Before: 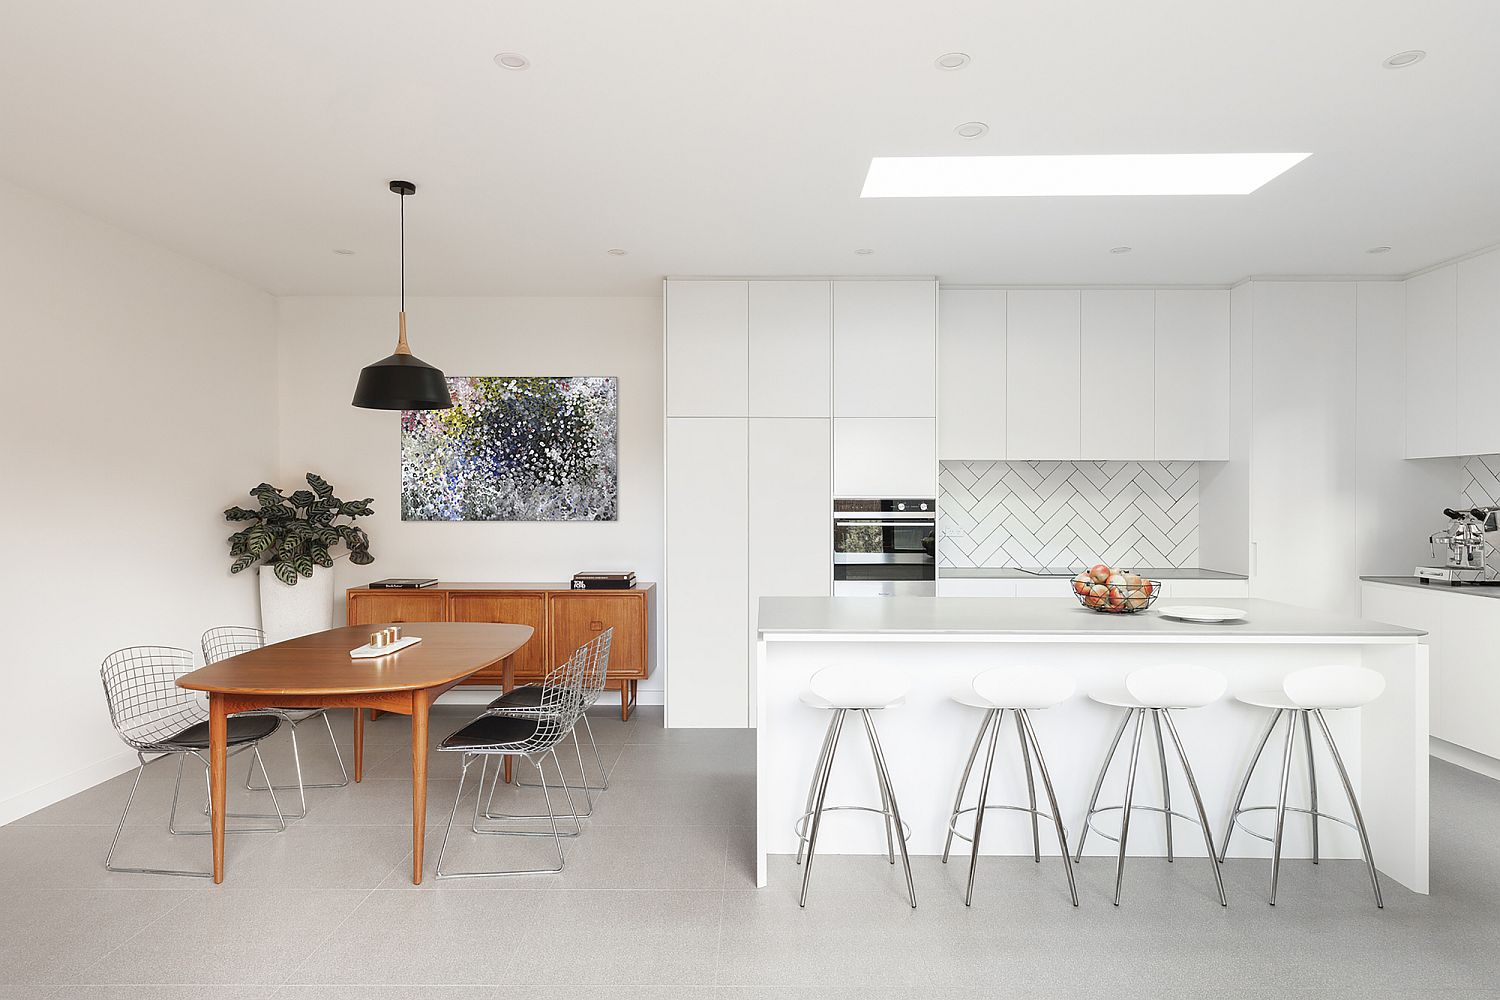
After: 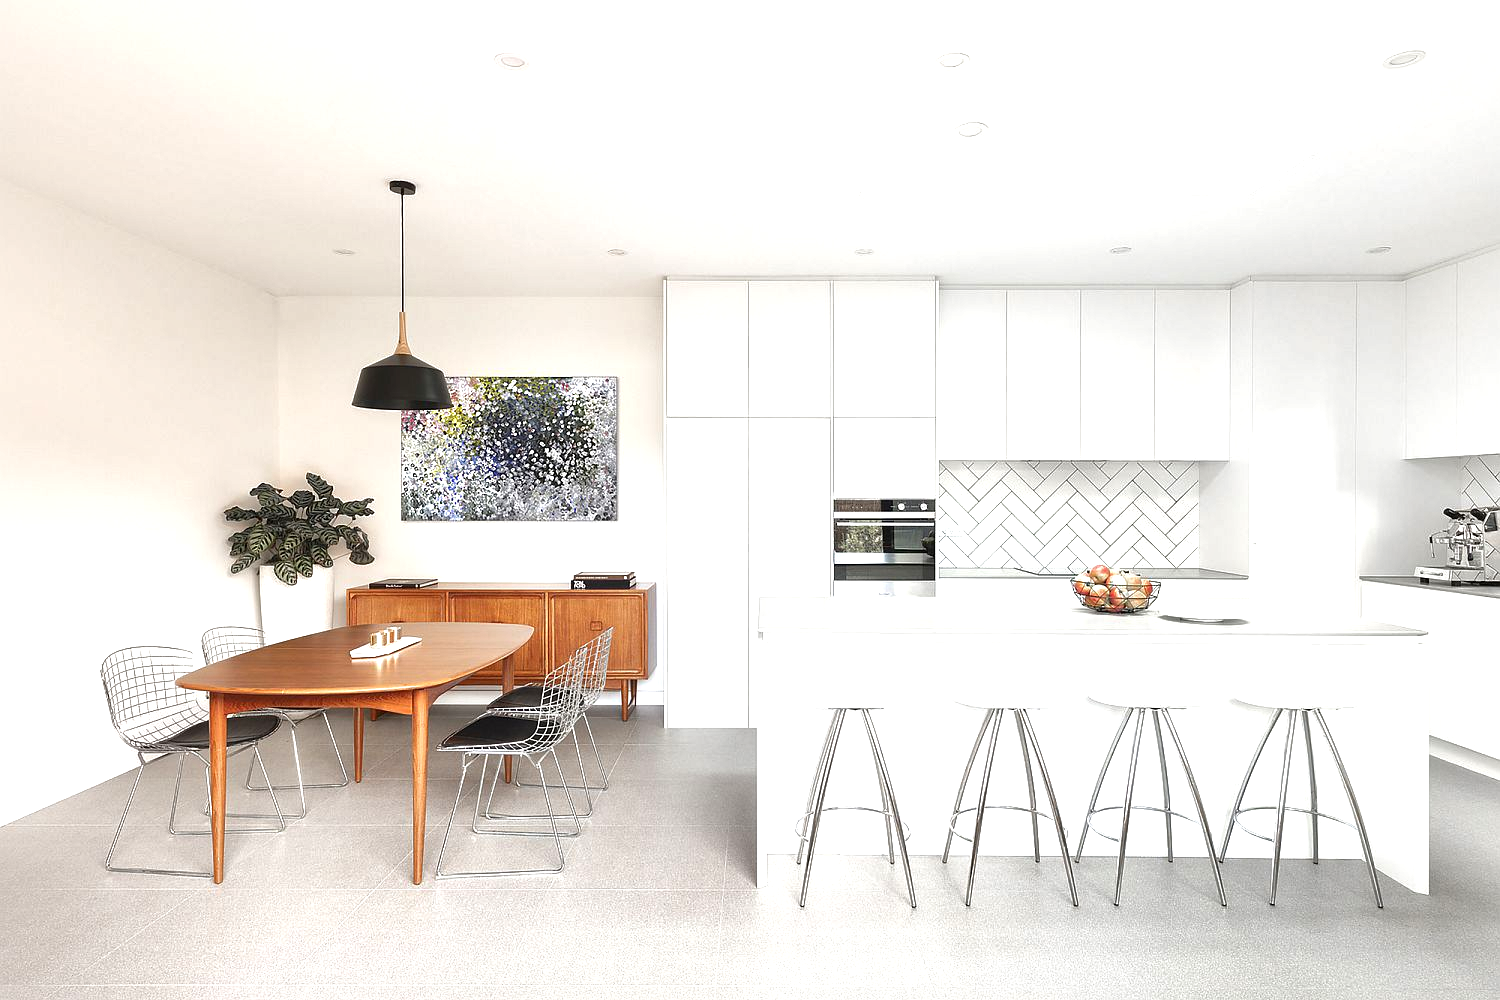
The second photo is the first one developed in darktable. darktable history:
exposure: black level correction 0, exposure 0.695 EV, compensate highlight preservation false
local contrast: mode bilateral grid, contrast 20, coarseness 49, detail 150%, midtone range 0.2
